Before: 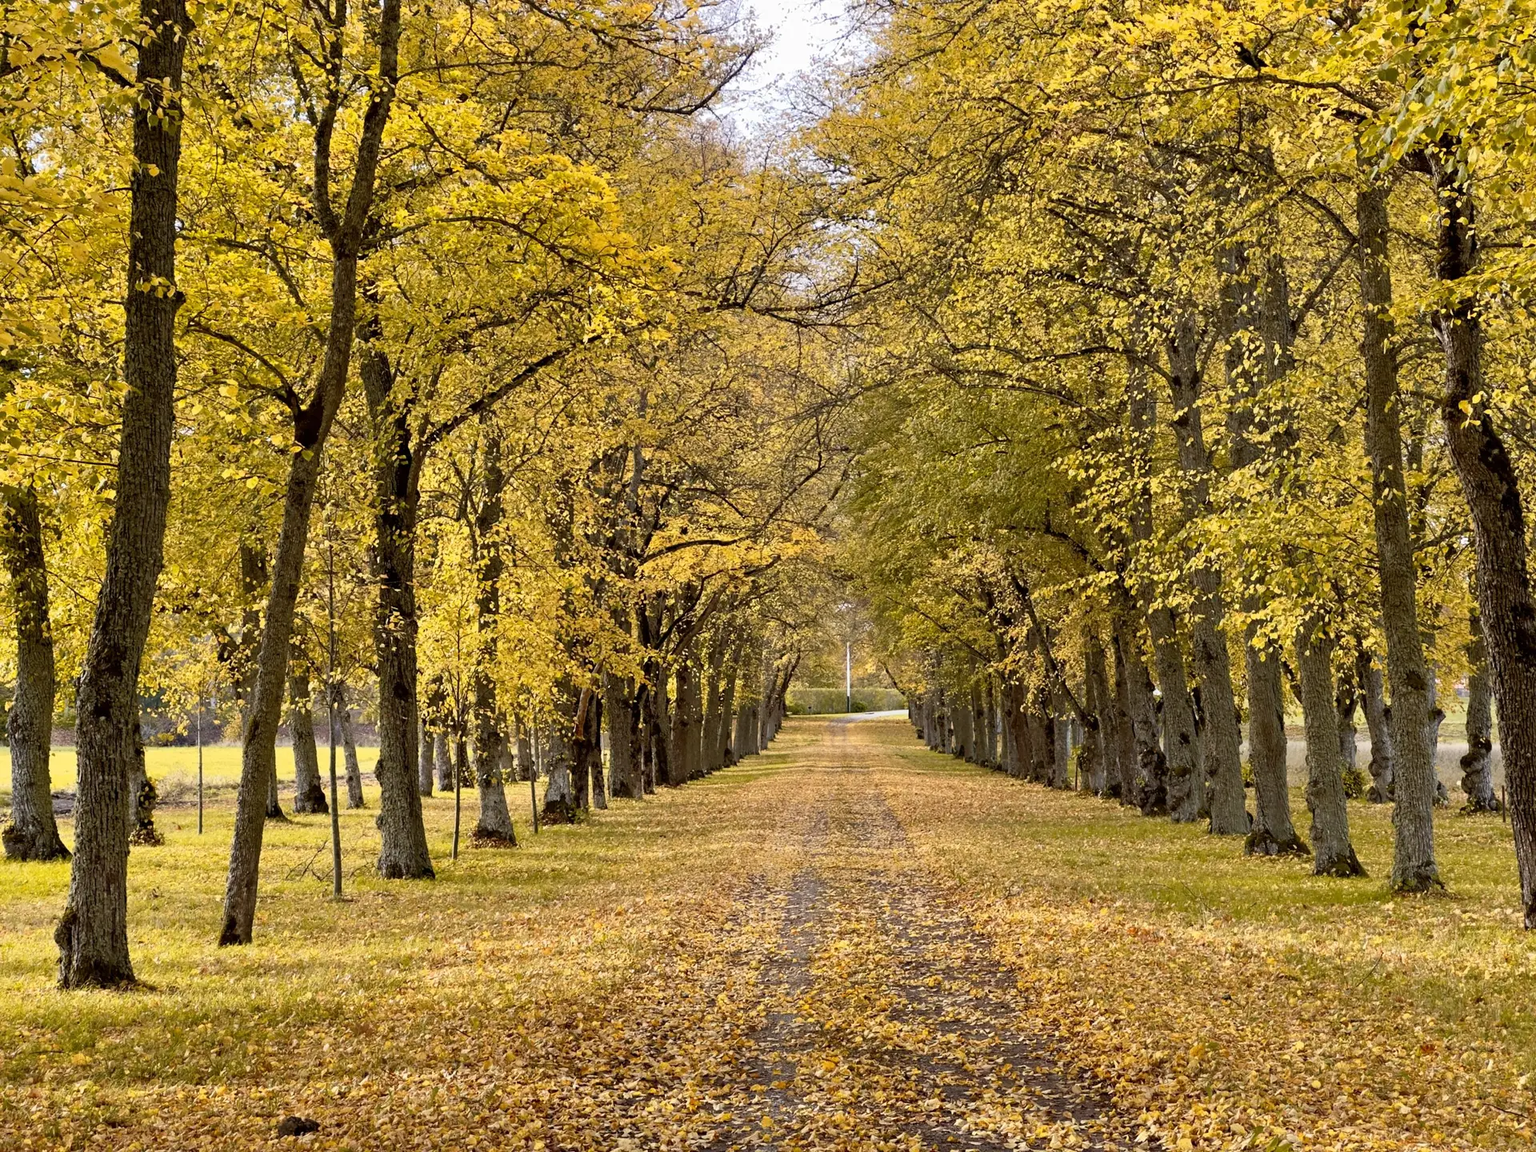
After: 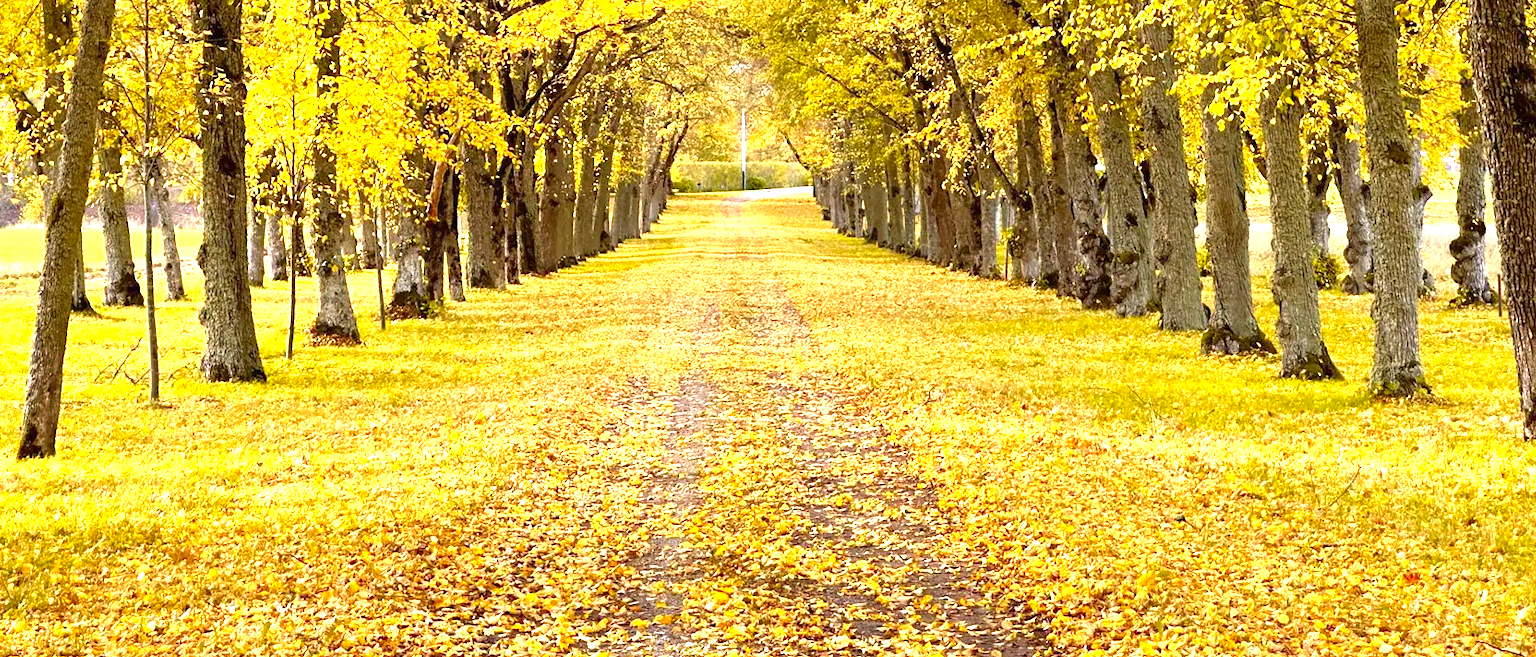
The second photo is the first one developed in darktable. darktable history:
crop and rotate: left 13.283%, top 47.597%, bottom 2.897%
color correction: highlights b* 0.024, saturation 1.3
exposure: black level correction 0, exposure 1.525 EV, compensate highlight preservation false
